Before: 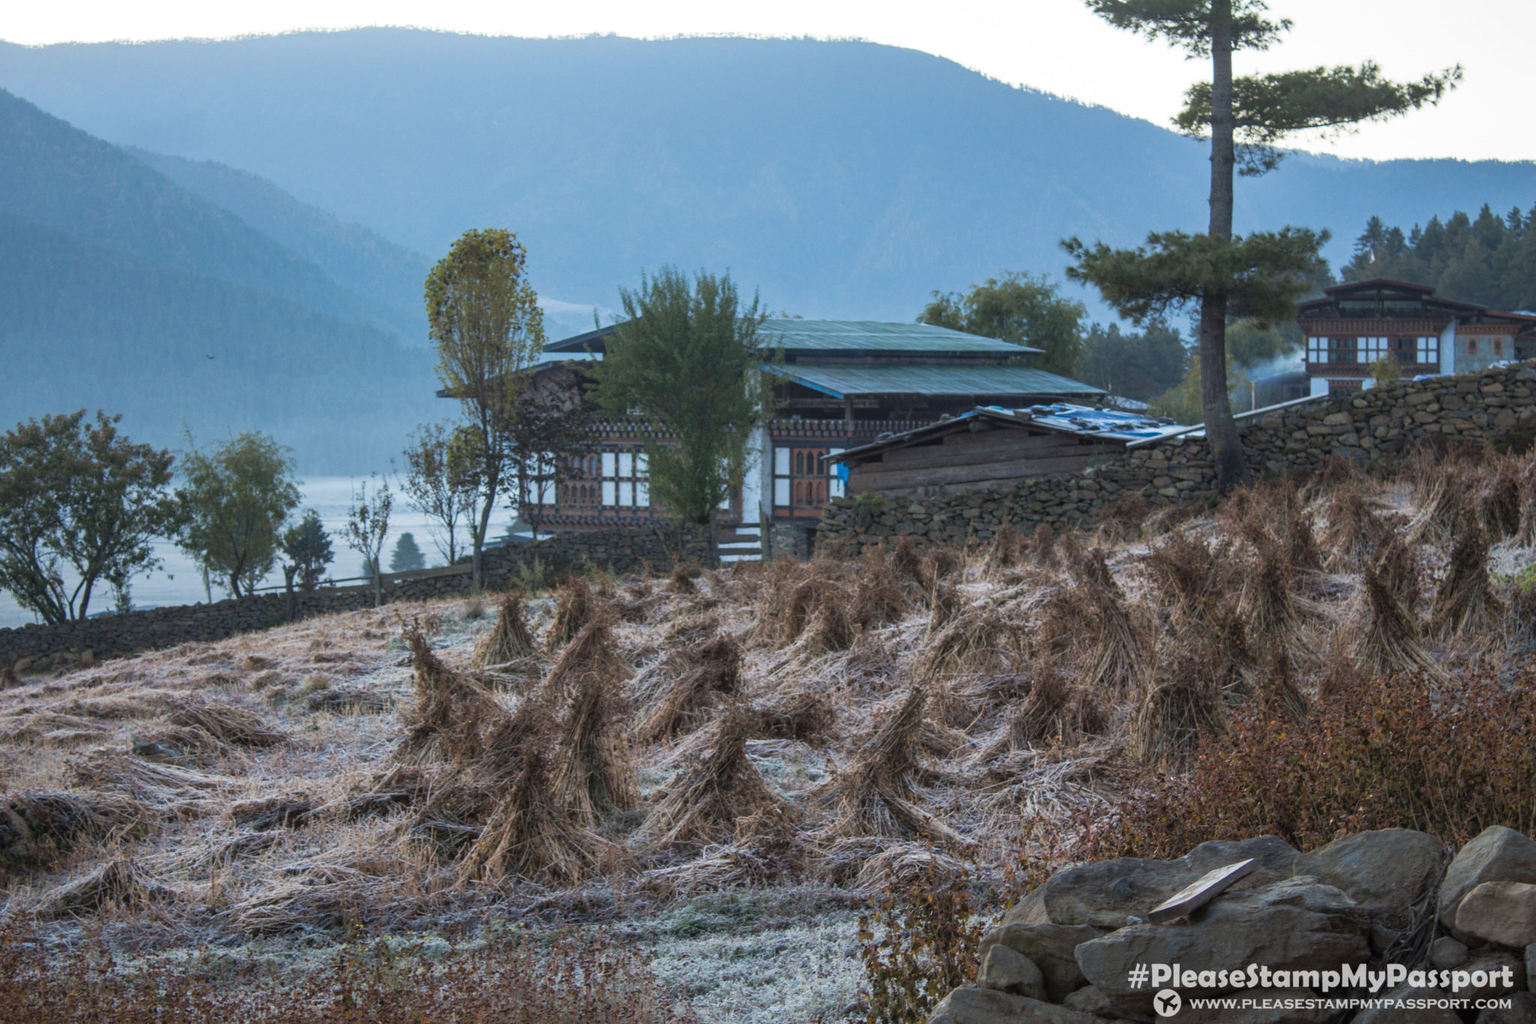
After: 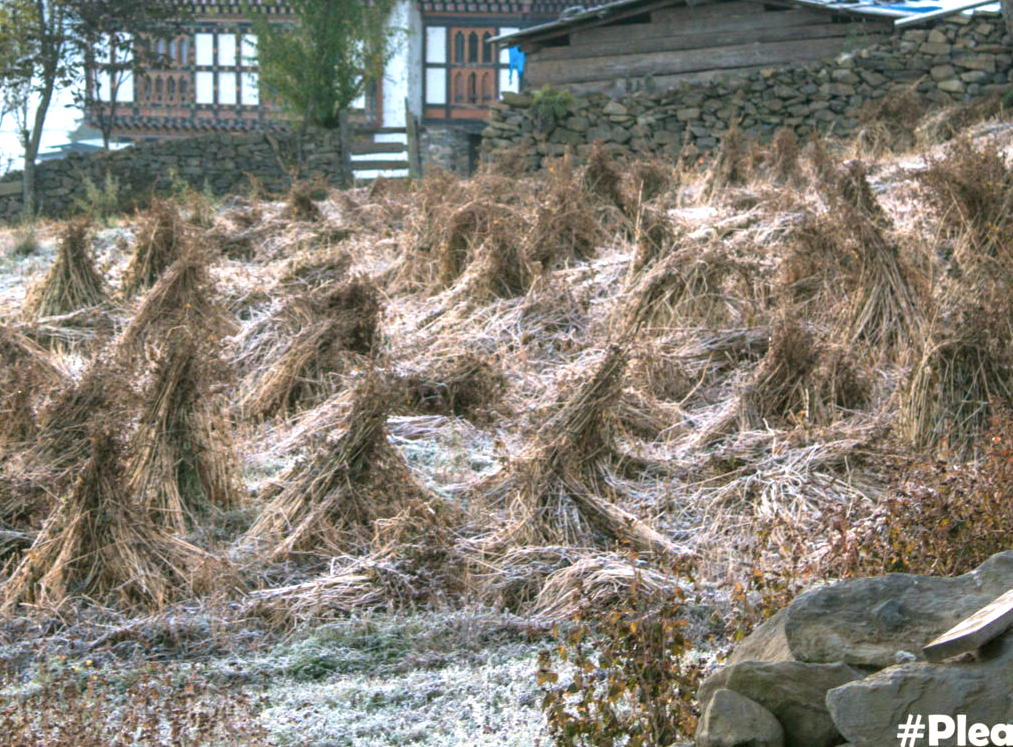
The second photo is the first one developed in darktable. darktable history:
crop: left 29.672%, top 41.786%, right 20.851%, bottom 3.487%
color correction: highlights a* 4.02, highlights b* 4.98, shadows a* -7.55, shadows b* 4.98
exposure: black level correction 0.001, exposure 1.116 EV, compensate highlight preservation false
